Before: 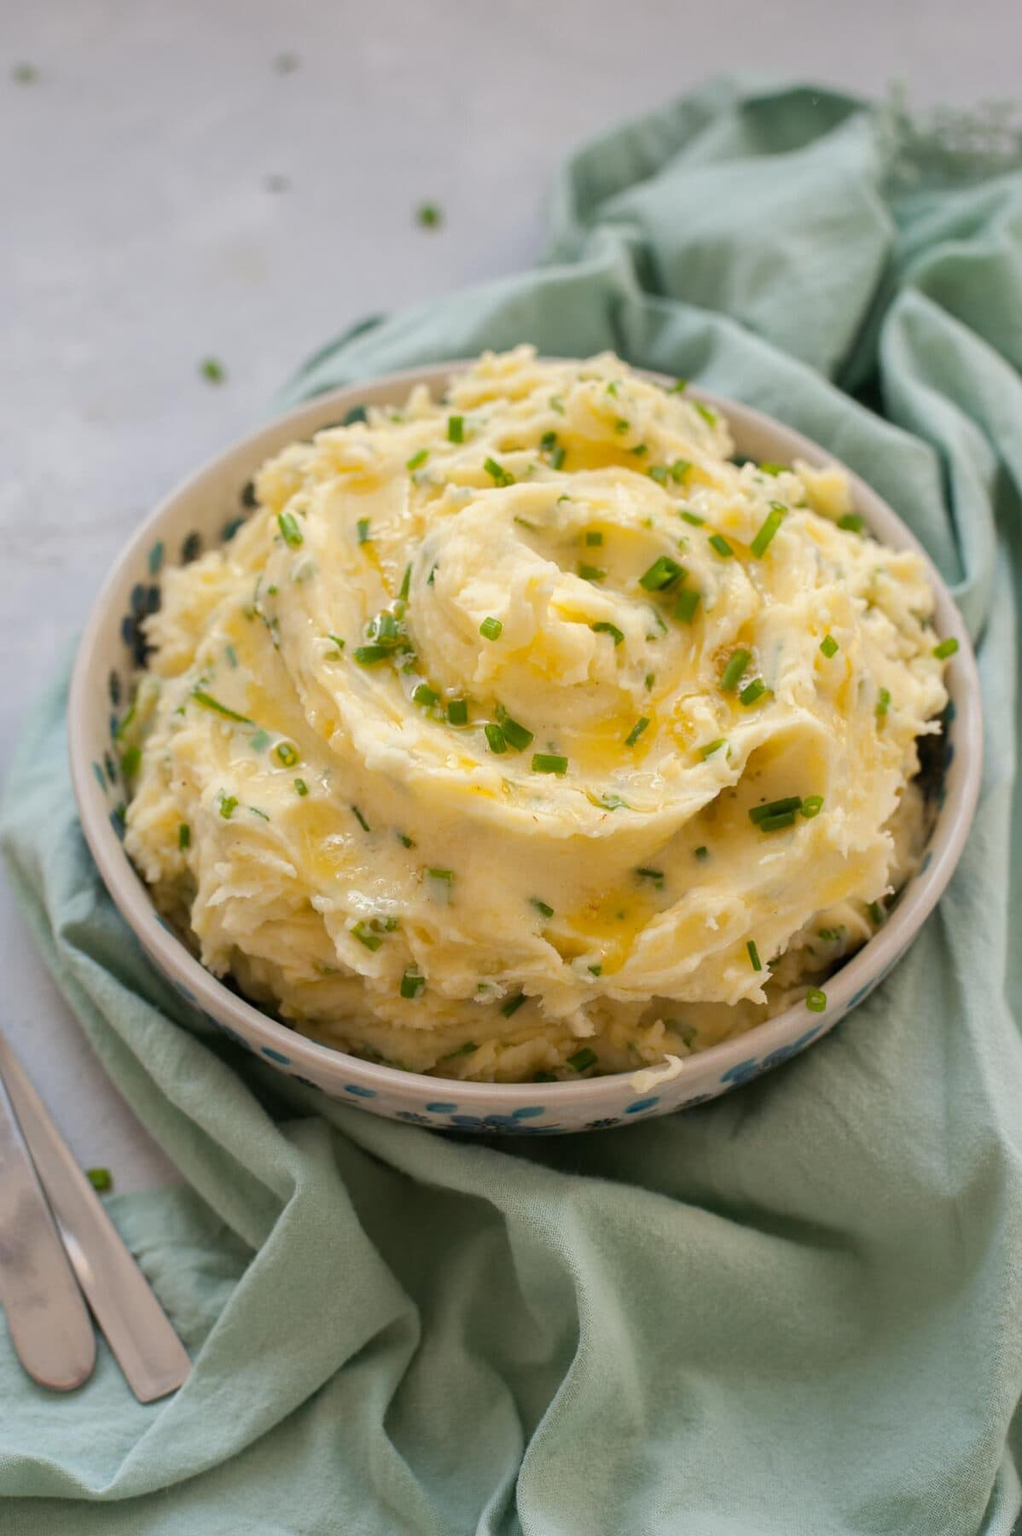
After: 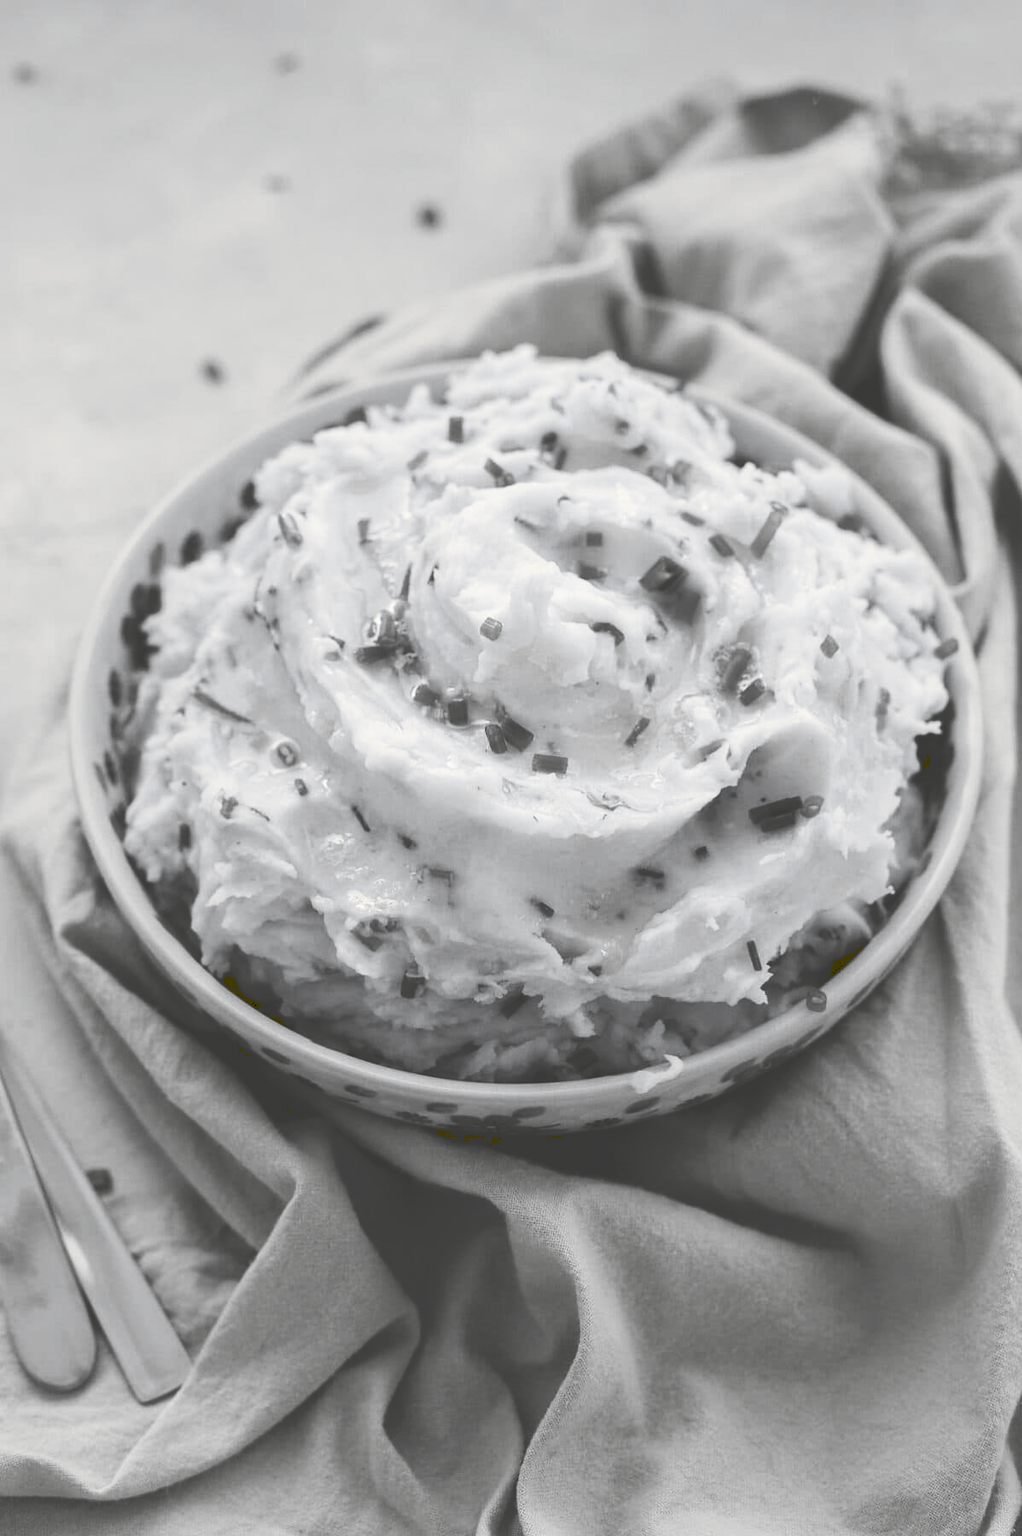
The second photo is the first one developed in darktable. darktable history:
tone curve: curves: ch0 [(0, 0) (0.003, 0.24) (0.011, 0.24) (0.025, 0.24) (0.044, 0.244) (0.069, 0.244) (0.1, 0.252) (0.136, 0.264) (0.177, 0.274) (0.224, 0.284) (0.277, 0.313) (0.335, 0.361) (0.399, 0.415) (0.468, 0.498) (0.543, 0.595) (0.623, 0.695) (0.709, 0.793) (0.801, 0.883) (0.898, 0.942) (1, 1)], preserve colors none
color look up table: target L [101.28, 100.32, 88.12, 88.82, 85.98, 82.41, 70.73, 60.56, 65.74, 54.76, 53.98, 35.72, 15.16, 2.742, 201.26, 88.82, 77.34, 73.31, 68.99, 63.98, 44, 51.22, 33.6, 51.22, 30.16, 29.73, 13.23, 7.247, 100, 90.24, 72.21, 73.31, 44.41, 51.22, 65.99, 55.54, 49.64, 37.41, 32.32, 29.29, 25.32, 22.62, 7.247, 61.45, 53.09, 52.41, 45.36, 31.89, 15.16], target a [0.001, 0.001, -0.002, -0.001, -0.002, -0.002, 0, 0, 0.001, 0.001, 0.001, 0, -0.132, -0.307, 0, -0.001, 0, 0, 0.001, 0, 0.001, 0 ×5, -0.002, -0.55, -1.004, -0.003, 0 ×4, 0.001, 0.001, 0.001, 0, 0, 0, -0.001, -0.126, -0.55, 0.001, 0.001, 0, 0.001, 0, -0.132], target b [-0.003, -0.003, 0.023, 0.002, 0.024, 0.024, 0.002, 0.002, -0.005, -0.004, -0.003, -0.003, 1.672, 3.782, -0.001, 0.002, 0.002, 0.002, -0.005, 0.001, -0.004, 0.001, 0, 0.001, 0.001, 0.001, 0.013, 6.778, 13.22, 0.024, 0.002, 0.002, 0, 0.001, -0.005, -0.004, -0.004, 0.001, 0, 0.001, 0.011, 1.581, 6.778, -0.004, -0.003, 0.001, -0.004, 0.001, 1.672], num patches 49
